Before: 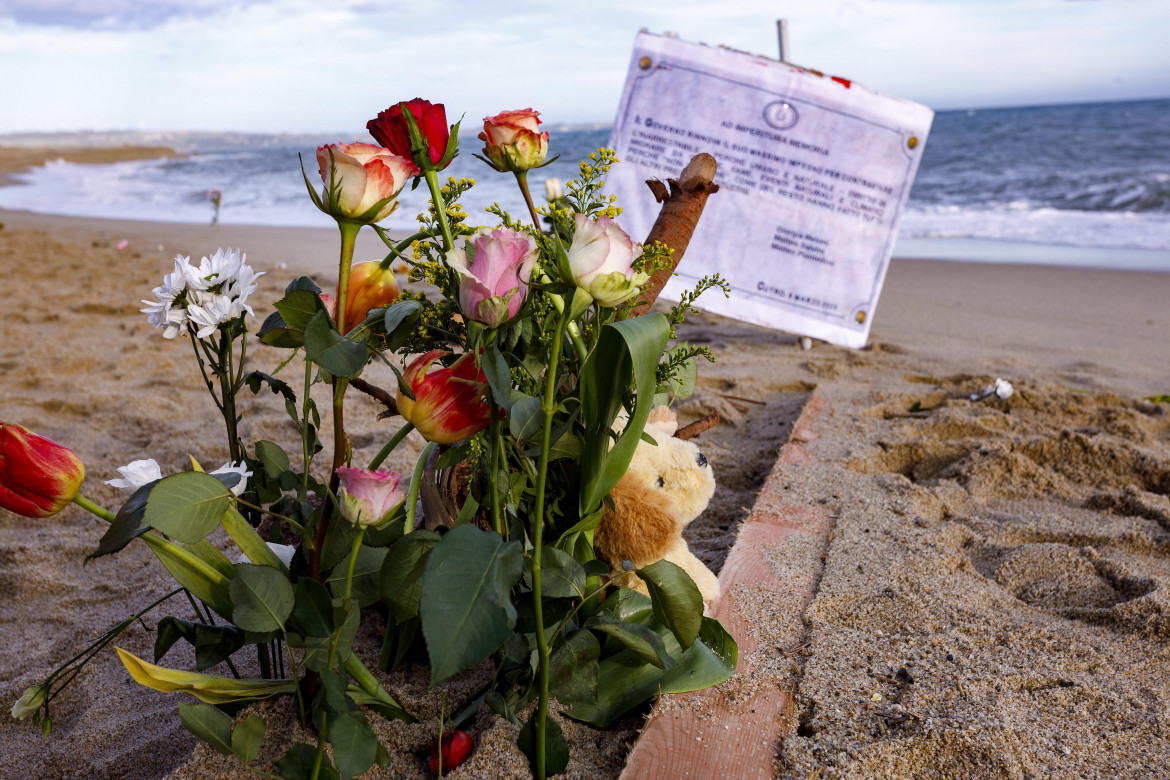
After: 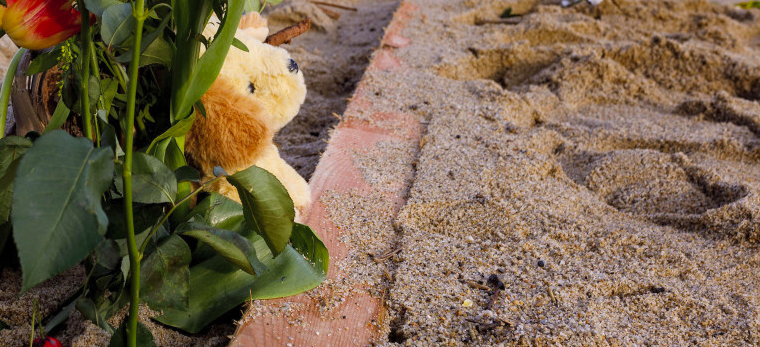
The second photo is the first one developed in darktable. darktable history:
contrast brightness saturation: brightness 0.085, saturation 0.193
crop and rotate: left 35.033%, top 50.532%, bottom 4.958%
